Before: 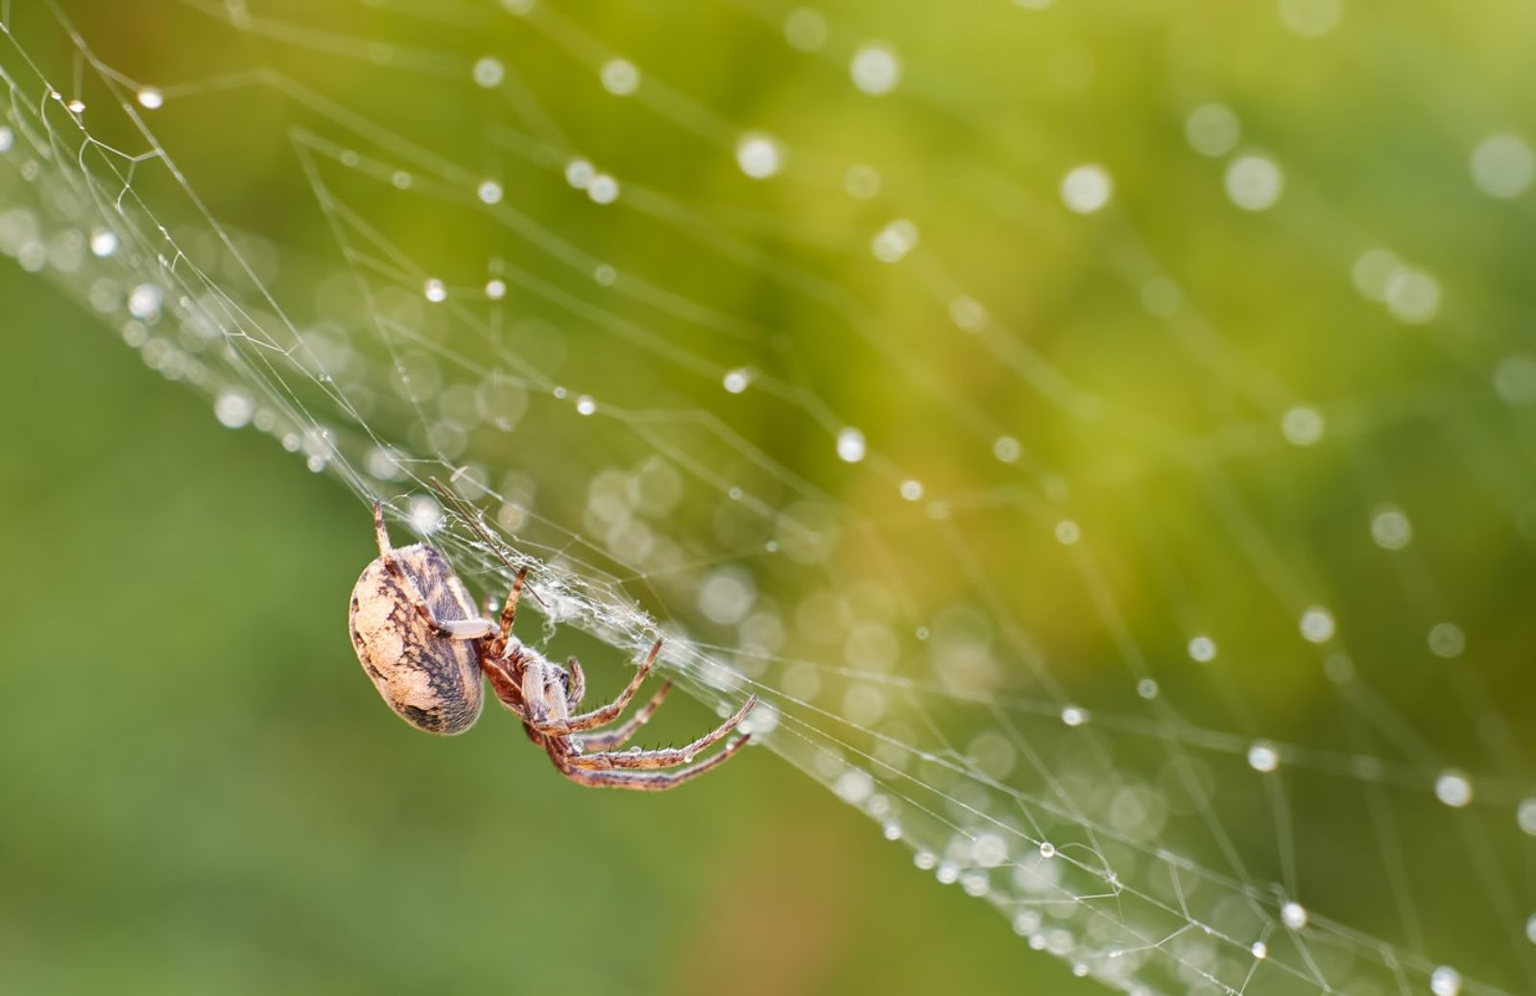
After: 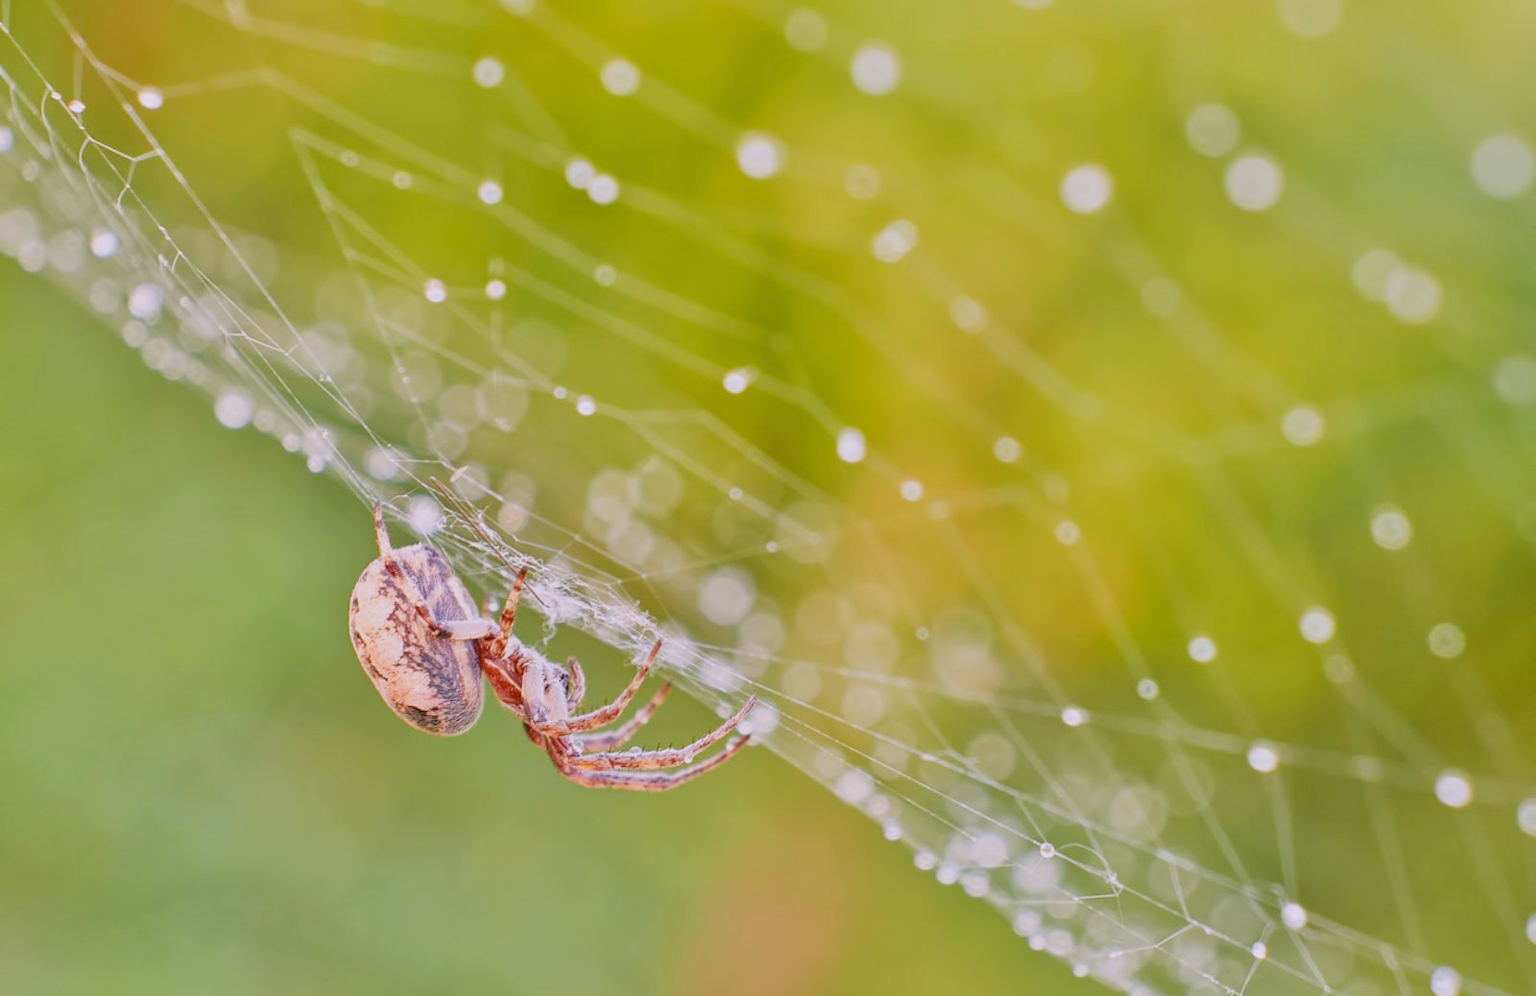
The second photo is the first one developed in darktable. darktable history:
filmic rgb: black relative exposure -7.65 EV, white relative exposure 4.56 EV, hardness 3.61
tone equalizer: -7 EV 0.15 EV, -6 EV 0.6 EV, -5 EV 1.15 EV, -4 EV 1.33 EV, -3 EV 1.15 EV, -2 EV 0.6 EV, -1 EV 0.15 EV, mask exposure compensation -0.5 EV
white balance: red 1.066, blue 1.119
